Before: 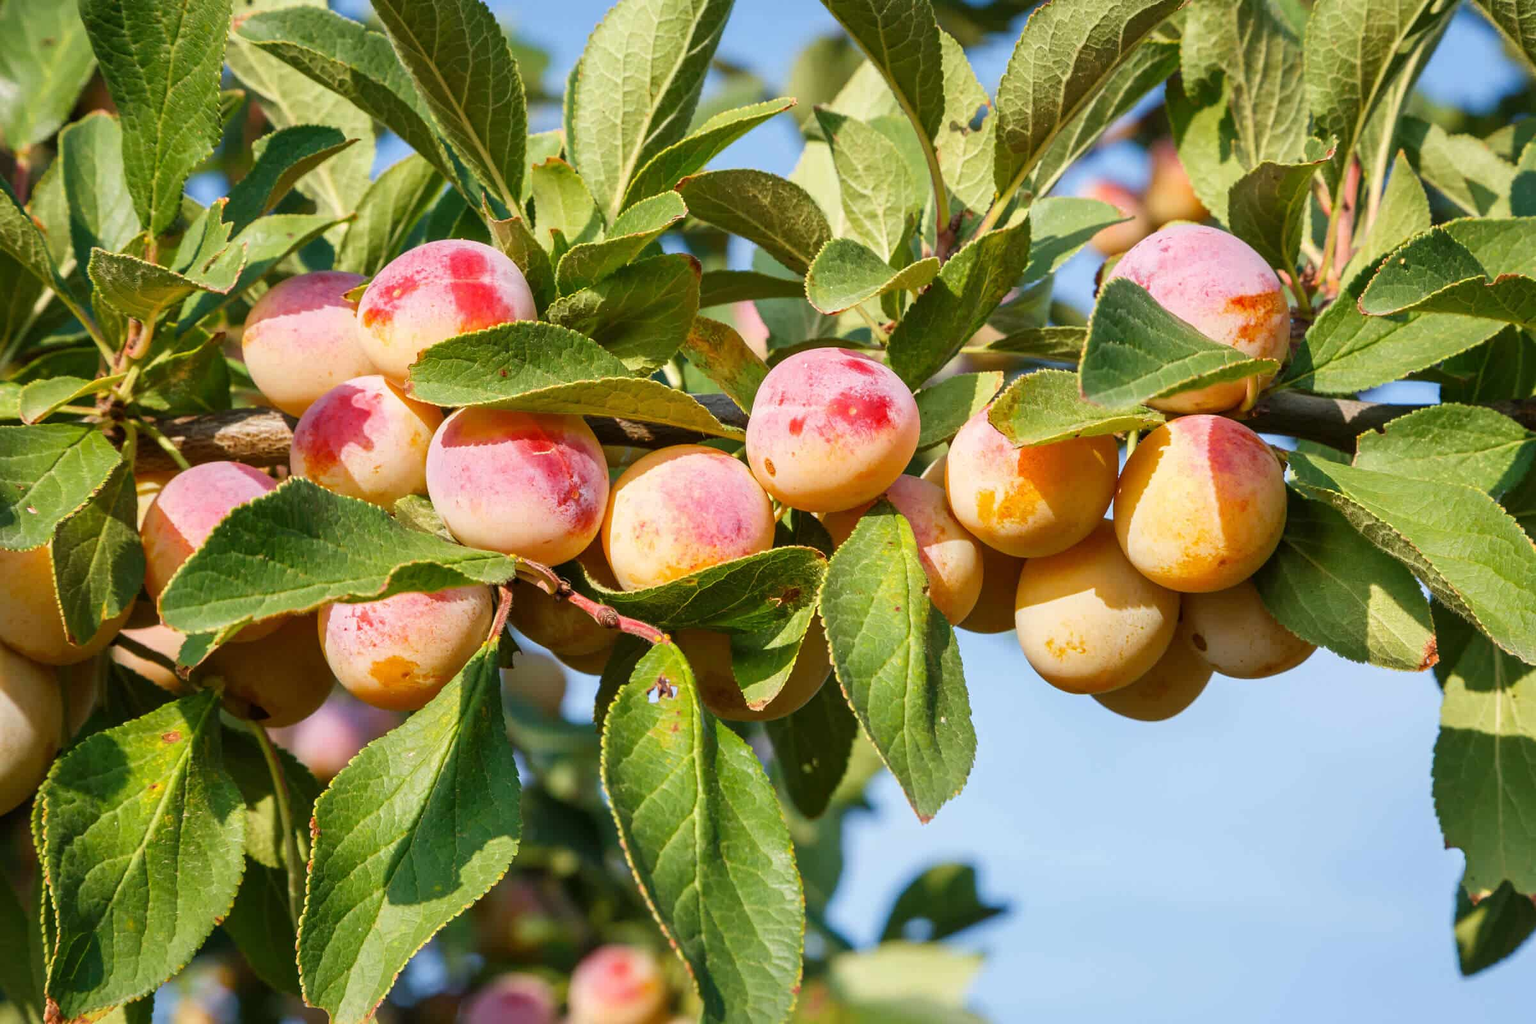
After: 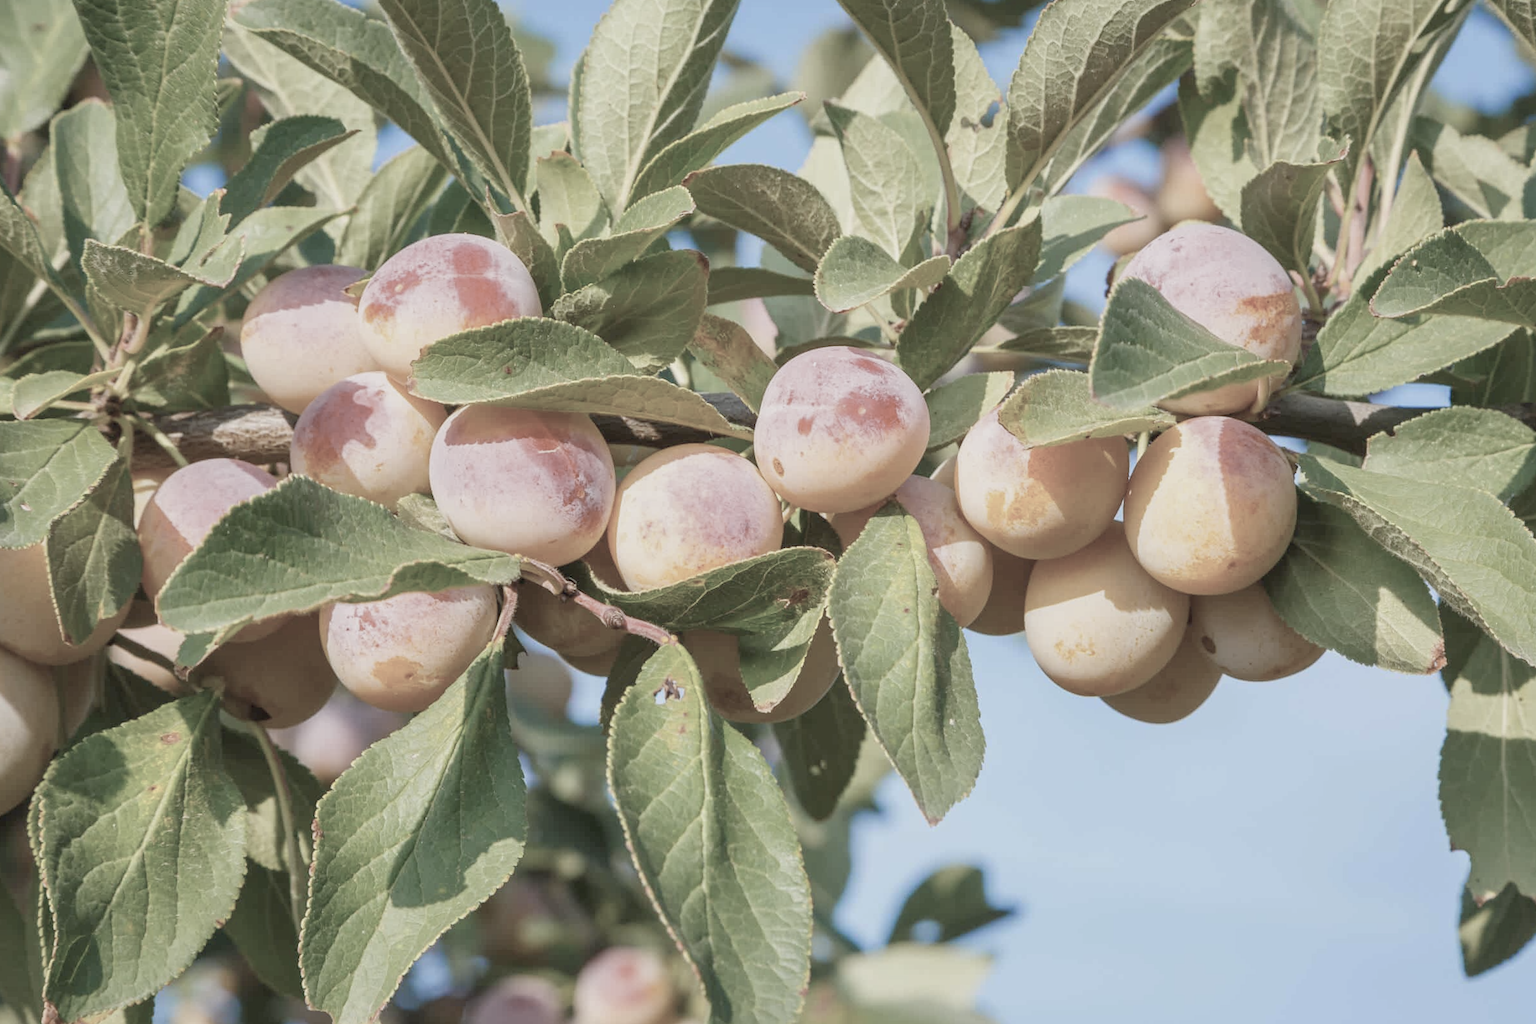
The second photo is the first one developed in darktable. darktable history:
color balance rgb: contrast -30%
exposure: exposure 0.657 EV, compensate highlight preservation false
rotate and perspective: rotation 0.174°, lens shift (vertical) 0.013, lens shift (horizontal) 0.019, shear 0.001, automatic cropping original format, crop left 0.007, crop right 0.991, crop top 0.016, crop bottom 0.997
color zones: curves: ch1 [(0.238, 0.163) (0.476, 0.2) (0.733, 0.322) (0.848, 0.134)]
